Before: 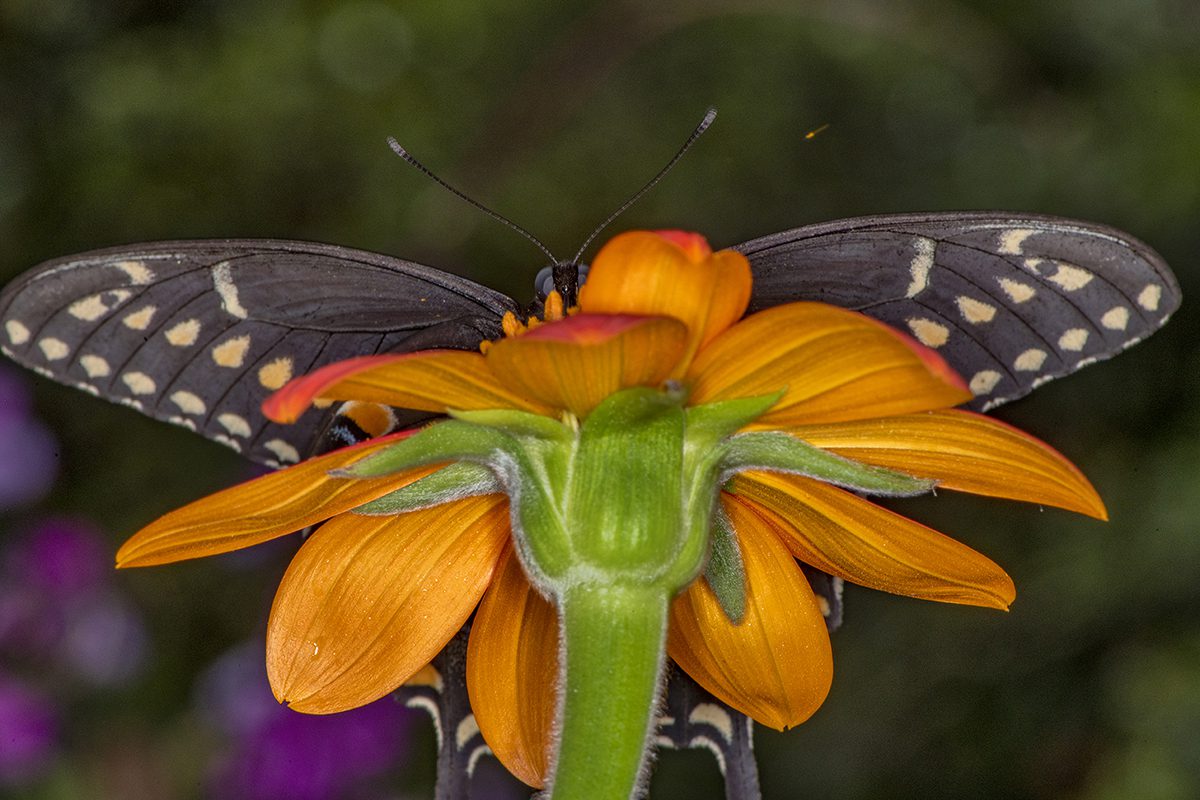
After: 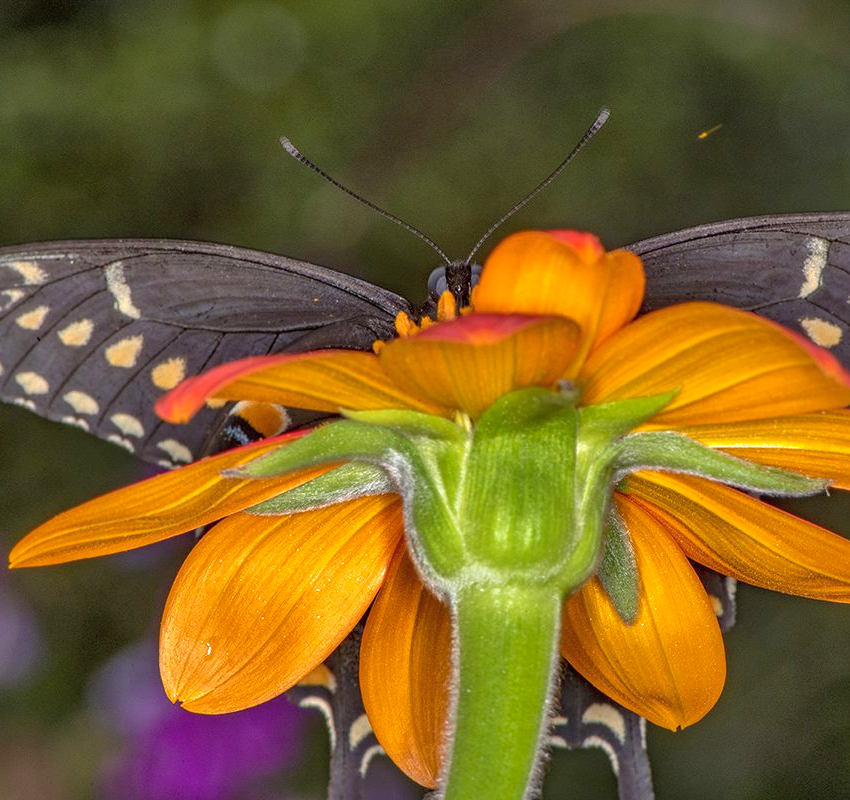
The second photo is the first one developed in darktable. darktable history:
shadows and highlights: on, module defaults
crop and rotate: left 8.933%, right 20.153%
tone equalizer: -8 EV -0.746 EV, -7 EV -0.724 EV, -6 EV -0.606 EV, -5 EV -0.408 EV, -3 EV 0.372 EV, -2 EV 0.6 EV, -1 EV 0.675 EV, +0 EV 0.736 EV, smoothing diameter 24.84%, edges refinement/feathering 10.38, preserve details guided filter
